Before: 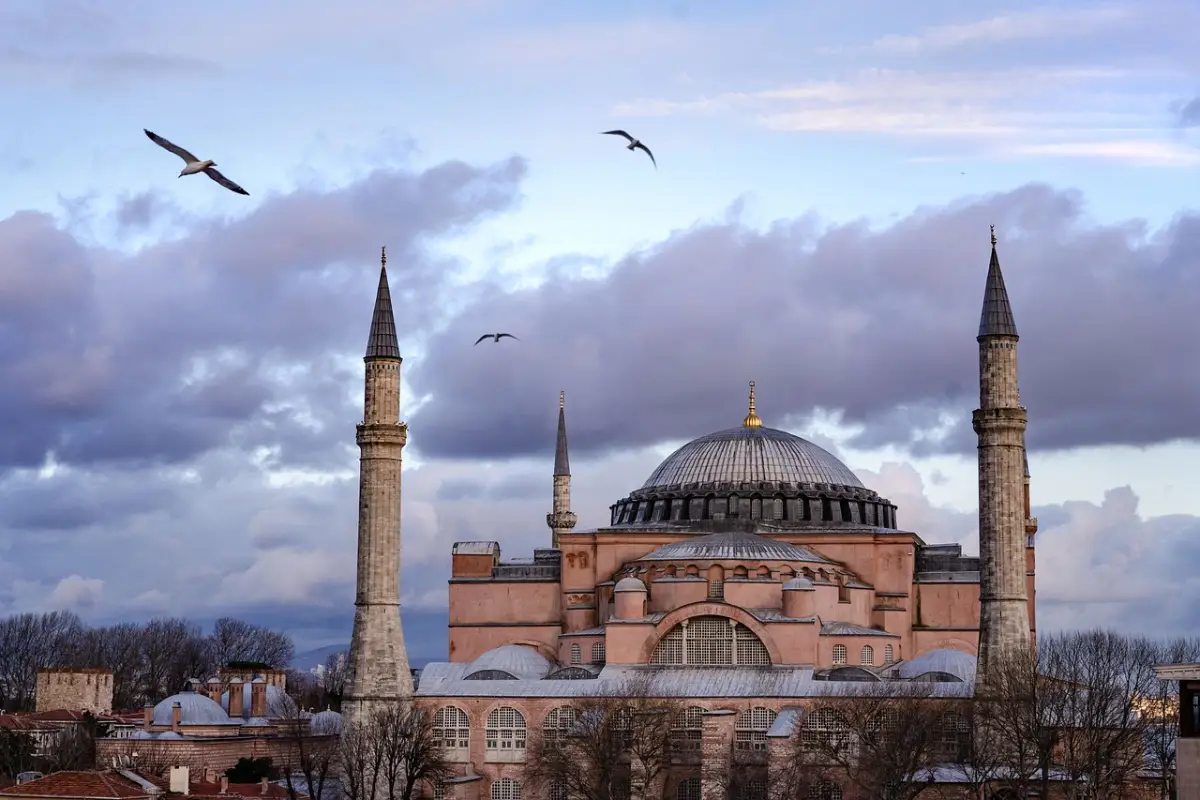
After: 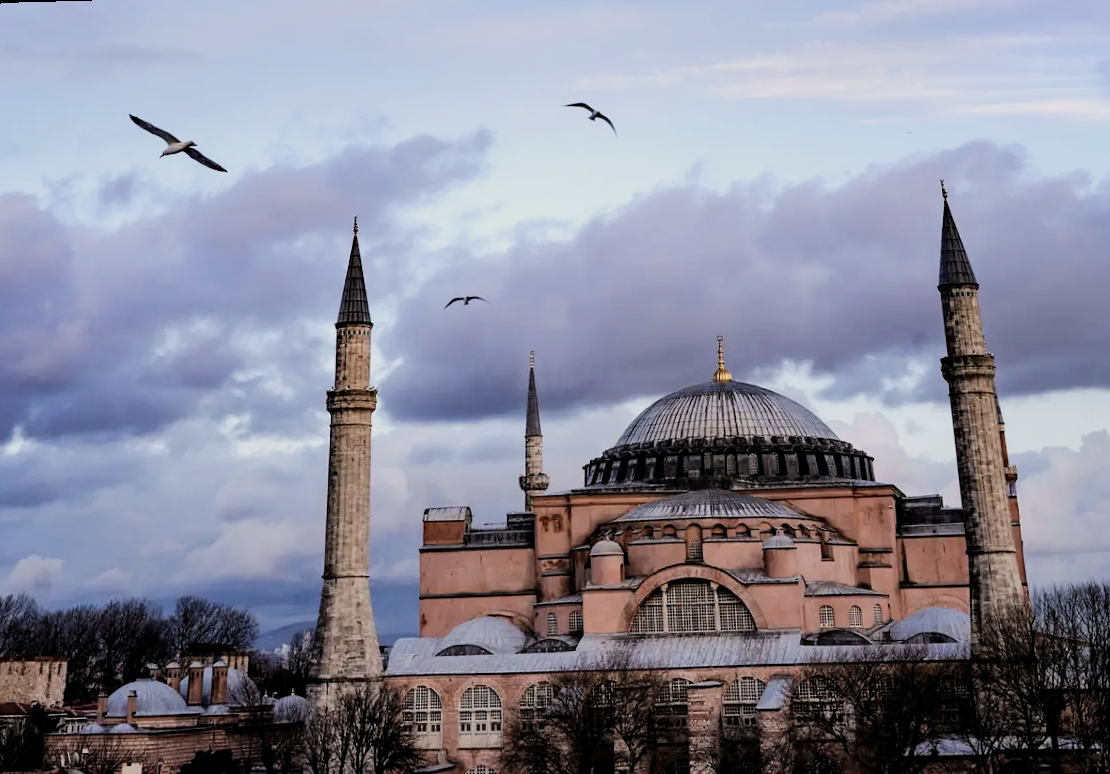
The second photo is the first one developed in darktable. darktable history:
rotate and perspective: rotation -1.68°, lens shift (vertical) -0.146, crop left 0.049, crop right 0.912, crop top 0.032, crop bottom 0.96
filmic rgb: black relative exposure -5 EV, hardness 2.88, contrast 1.3, highlights saturation mix -30%
